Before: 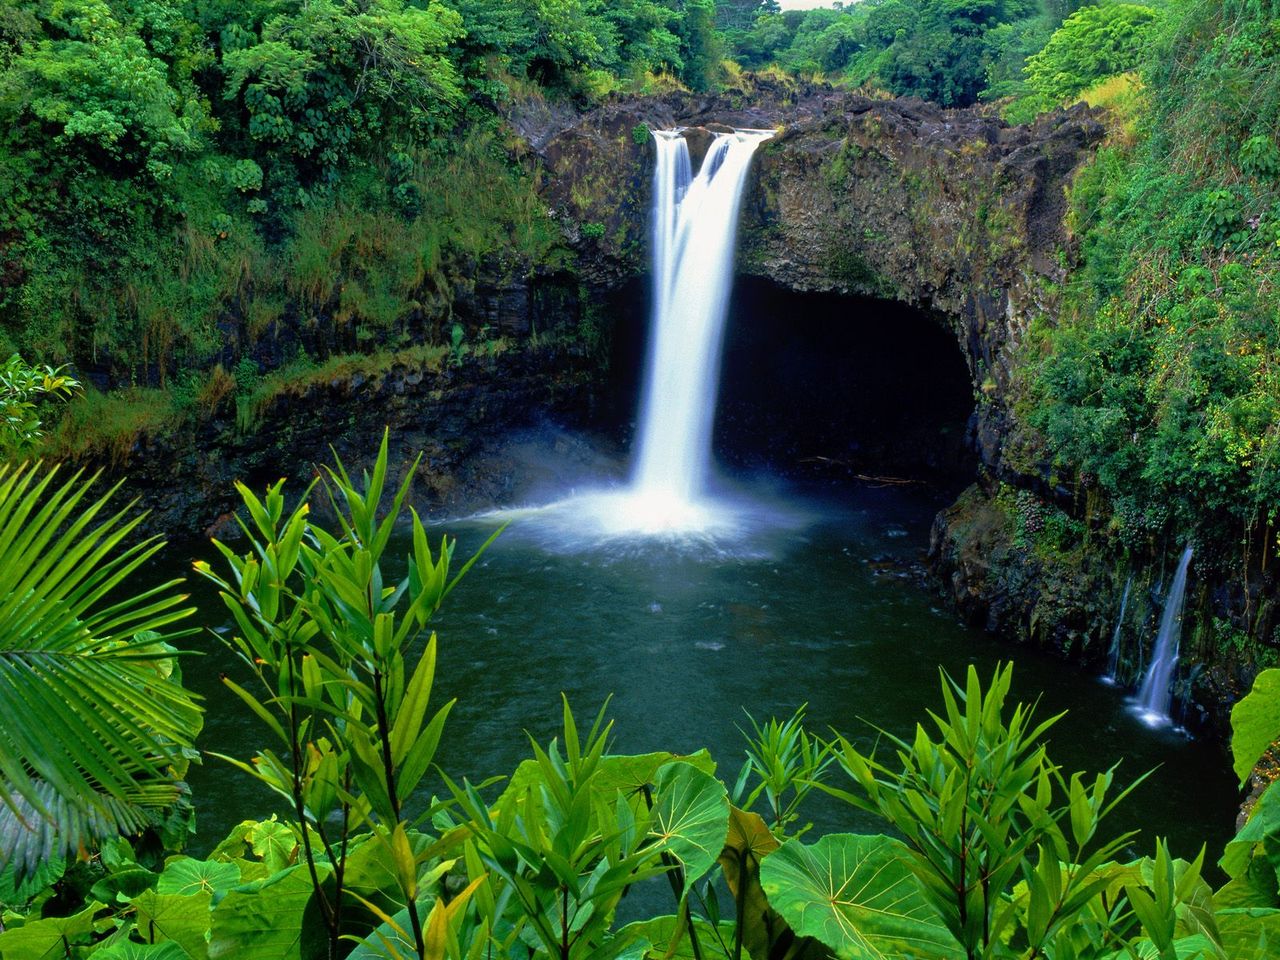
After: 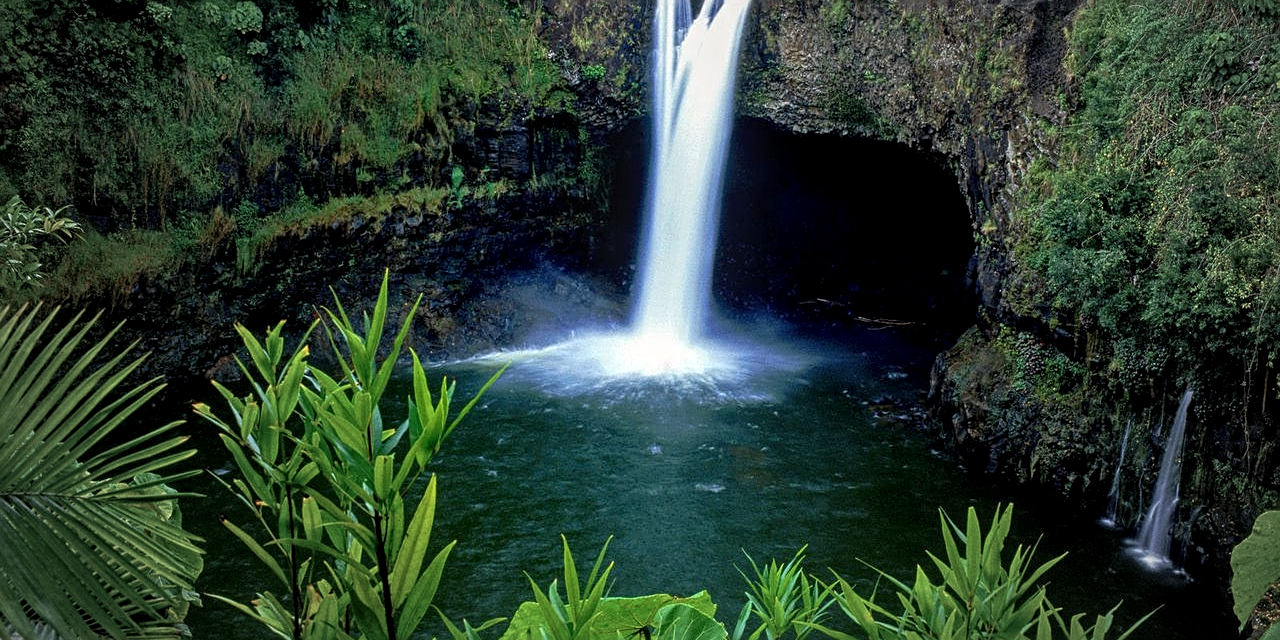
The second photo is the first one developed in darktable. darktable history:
vignetting: fall-off start 34.34%, fall-off radius 64.62%, width/height ratio 0.957
sharpen: on, module defaults
crop: top 16.555%, bottom 16.731%
local contrast: detail 142%
